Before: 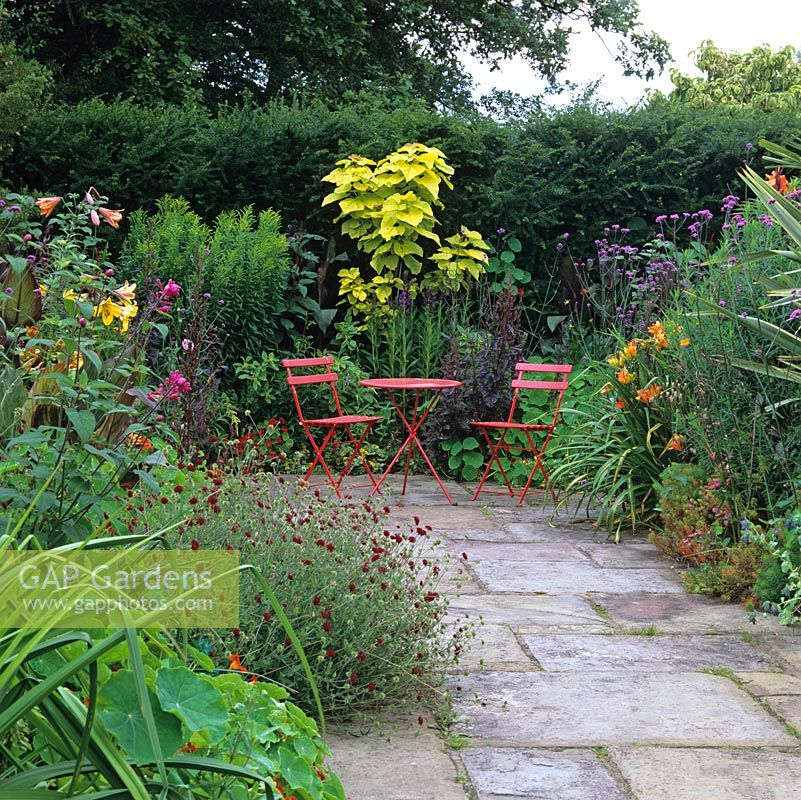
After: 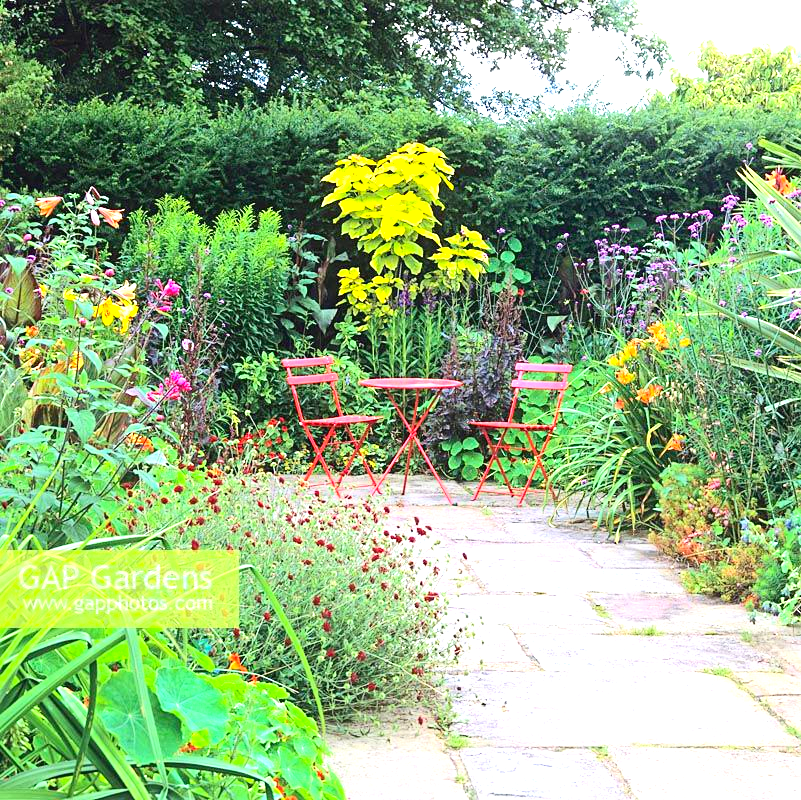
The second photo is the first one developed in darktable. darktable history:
contrast brightness saturation: contrast 0.205, brightness 0.163, saturation 0.219
exposure: black level correction 0, exposure 1.404 EV, compensate highlight preservation false
